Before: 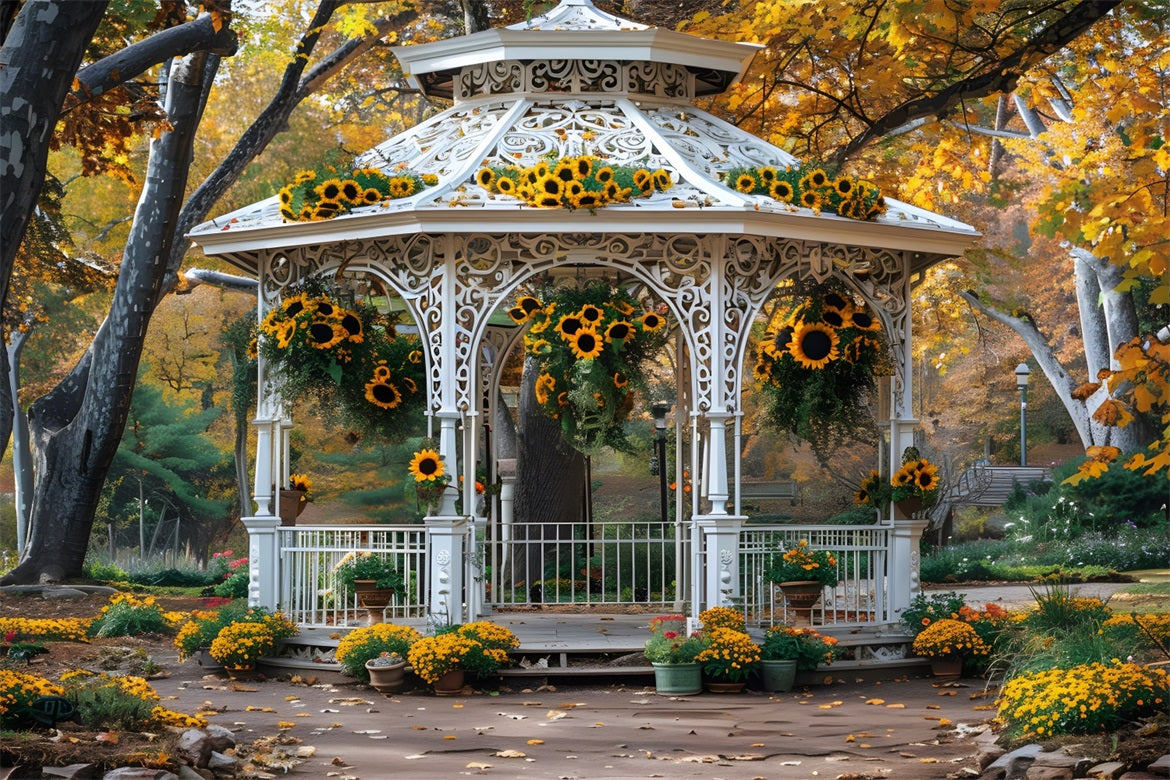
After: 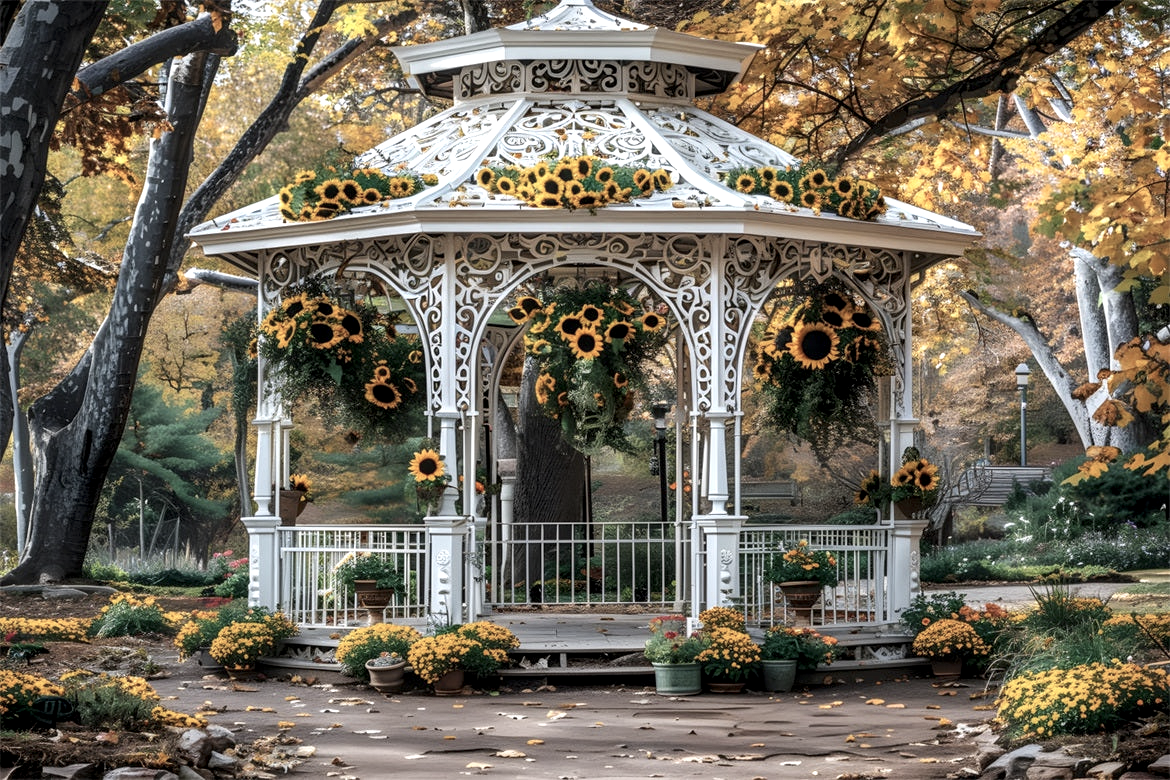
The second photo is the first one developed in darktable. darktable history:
exposure: exposure 0.237 EV, compensate exposure bias true, compensate highlight preservation false
contrast brightness saturation: contrast 0.099, saturation -0.375
local contrast: highlights 32%, detail 135%
